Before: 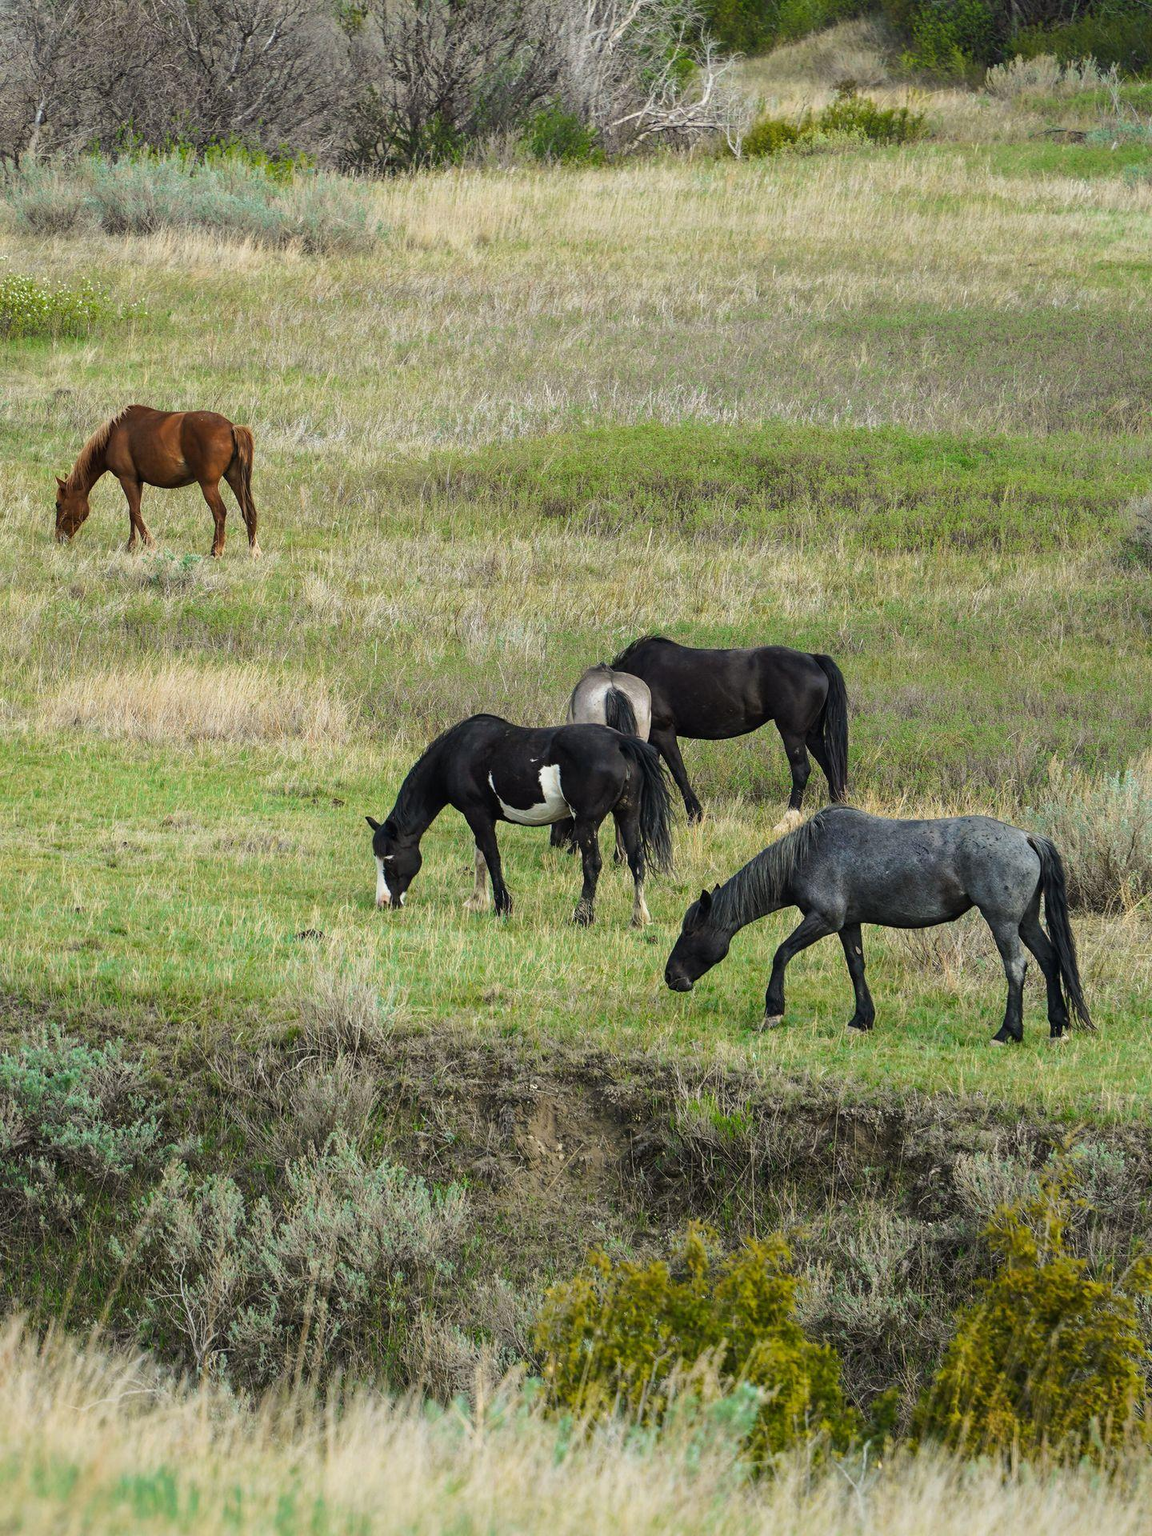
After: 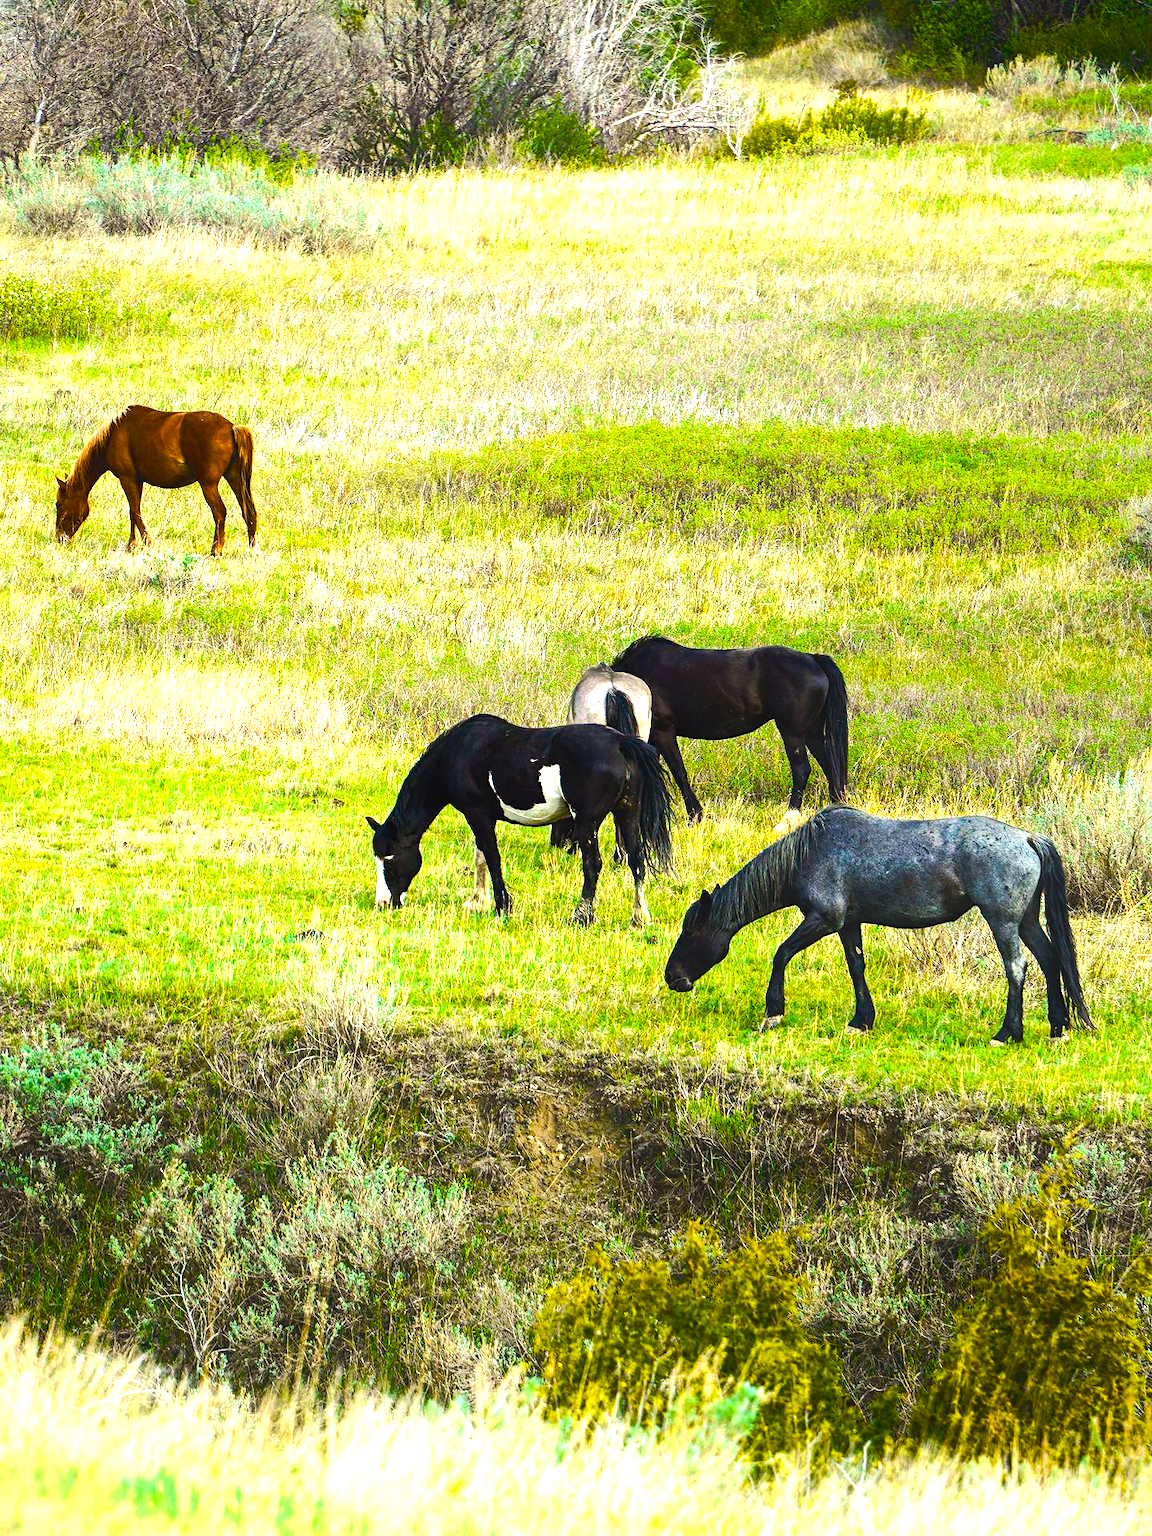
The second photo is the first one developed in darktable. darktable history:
contrast equalizer: y [[0.439, 0.44, 0.442, 0.457, 0.493, 0.498], [0.5 ×6], [0.5 ×6], [0 ×6], [0 ×6]]
color balance rgb: linear chroma grading › global chroma 25%, perceptual saturation grading › global saturation 45%, perceptual saturation grading › highlights -50%, perceptual saturation grading › shadows 30%, perceptual brilliance grading › global brilliance 18%, global vibrance 40%
tone equalizer: -8 EV -1.08 EV, -7 EV -1.01 EV, -6 EV -0.867 EV, -5 EV -0.578 EV, -3 EV 0.578 EV, -2 EV 0.867 EV, -1 EV 1.01 EV, +0 EV 1.08 EV, edges refinement/feathering 500, mask exposure compensation -1.57 EV, preserve details no
